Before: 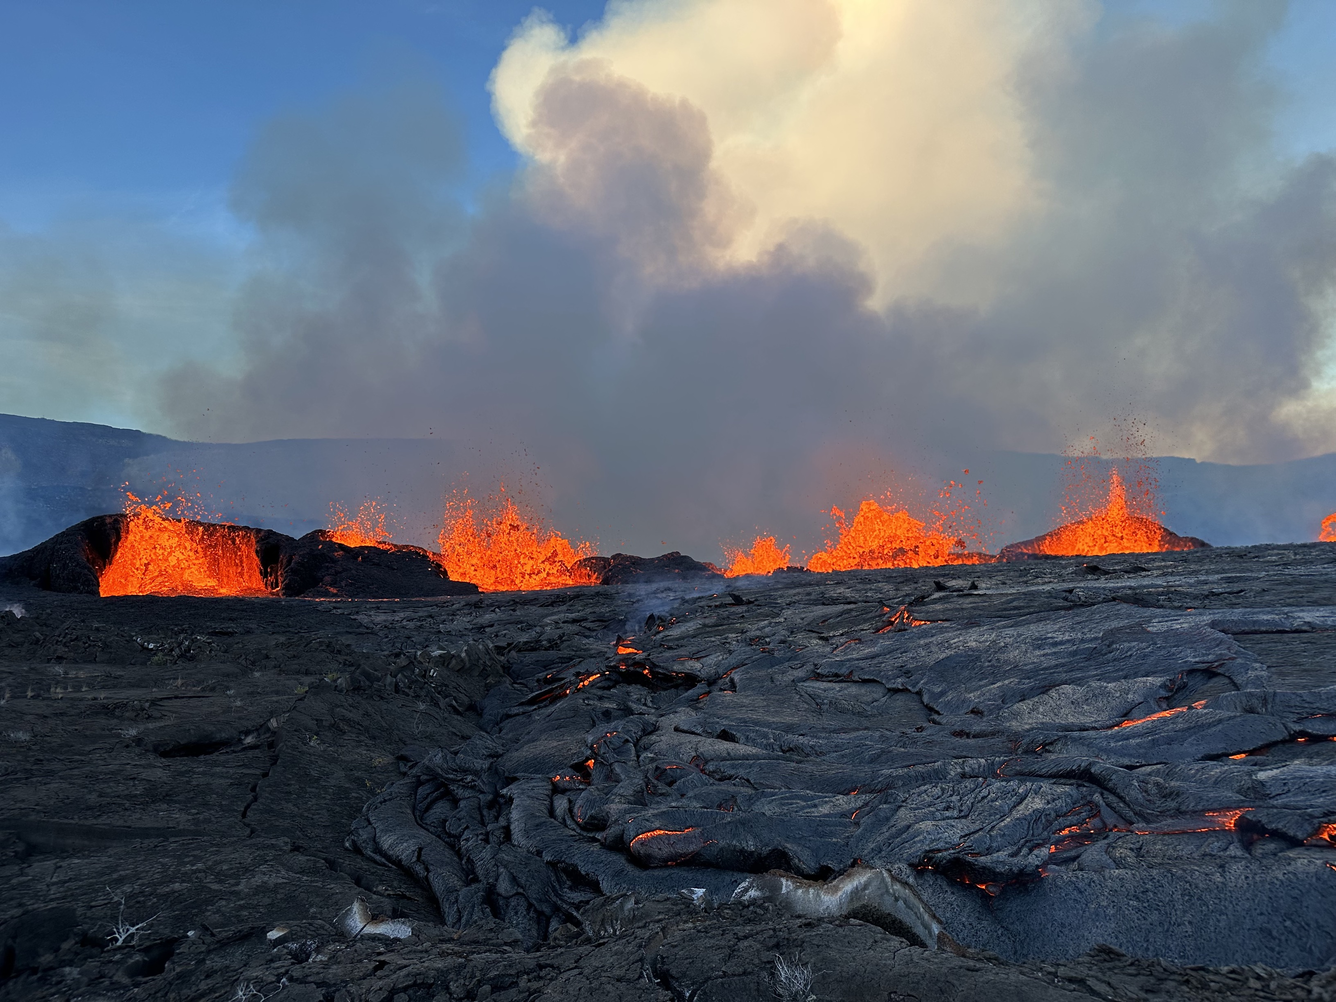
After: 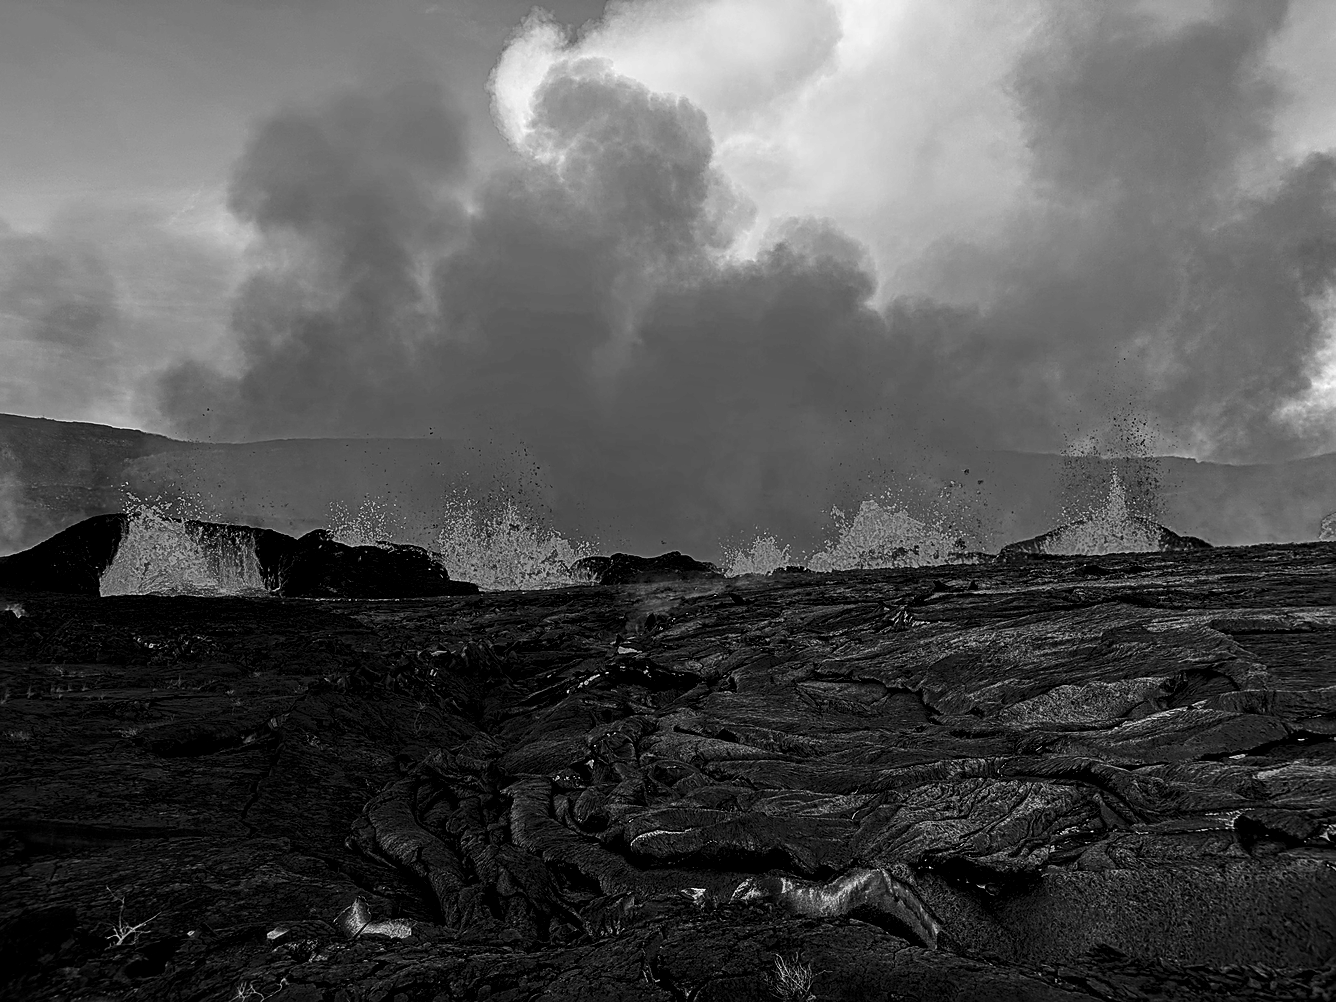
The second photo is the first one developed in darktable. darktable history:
local contrast: highlights 57%, detail 145%
base curve: curves: ch0 [(0, 0) (0.472, 0.455) (1, 1)]
contrast brightness saturation: contrast 0.198, brightness -0.115, saturation 0.103
haze removal: compatibility mode true, adaptive false
color zones: curves: ch0 [(0.257, 0.558) (0.75, 0.565)]; ch1 [(0.004, 0.857) (0.14, 0.416) (0.257, 0.695) (0.442, 0.032) (0.736, 0.266) (0.891, 0.741)]; ch2 [(0, 0.623) (0.112, 0.436) (0.271, 0.474) (0.516, 0.64) (0.743, 0.286)]
sharpen: on, module defaults
color calibration: output gray [0.246, 0.254, 0.501, 0], illuminant same as pipeline (D50), adaptation XYZ, x 0.346, y 0.358, temperature 5015.12 K
